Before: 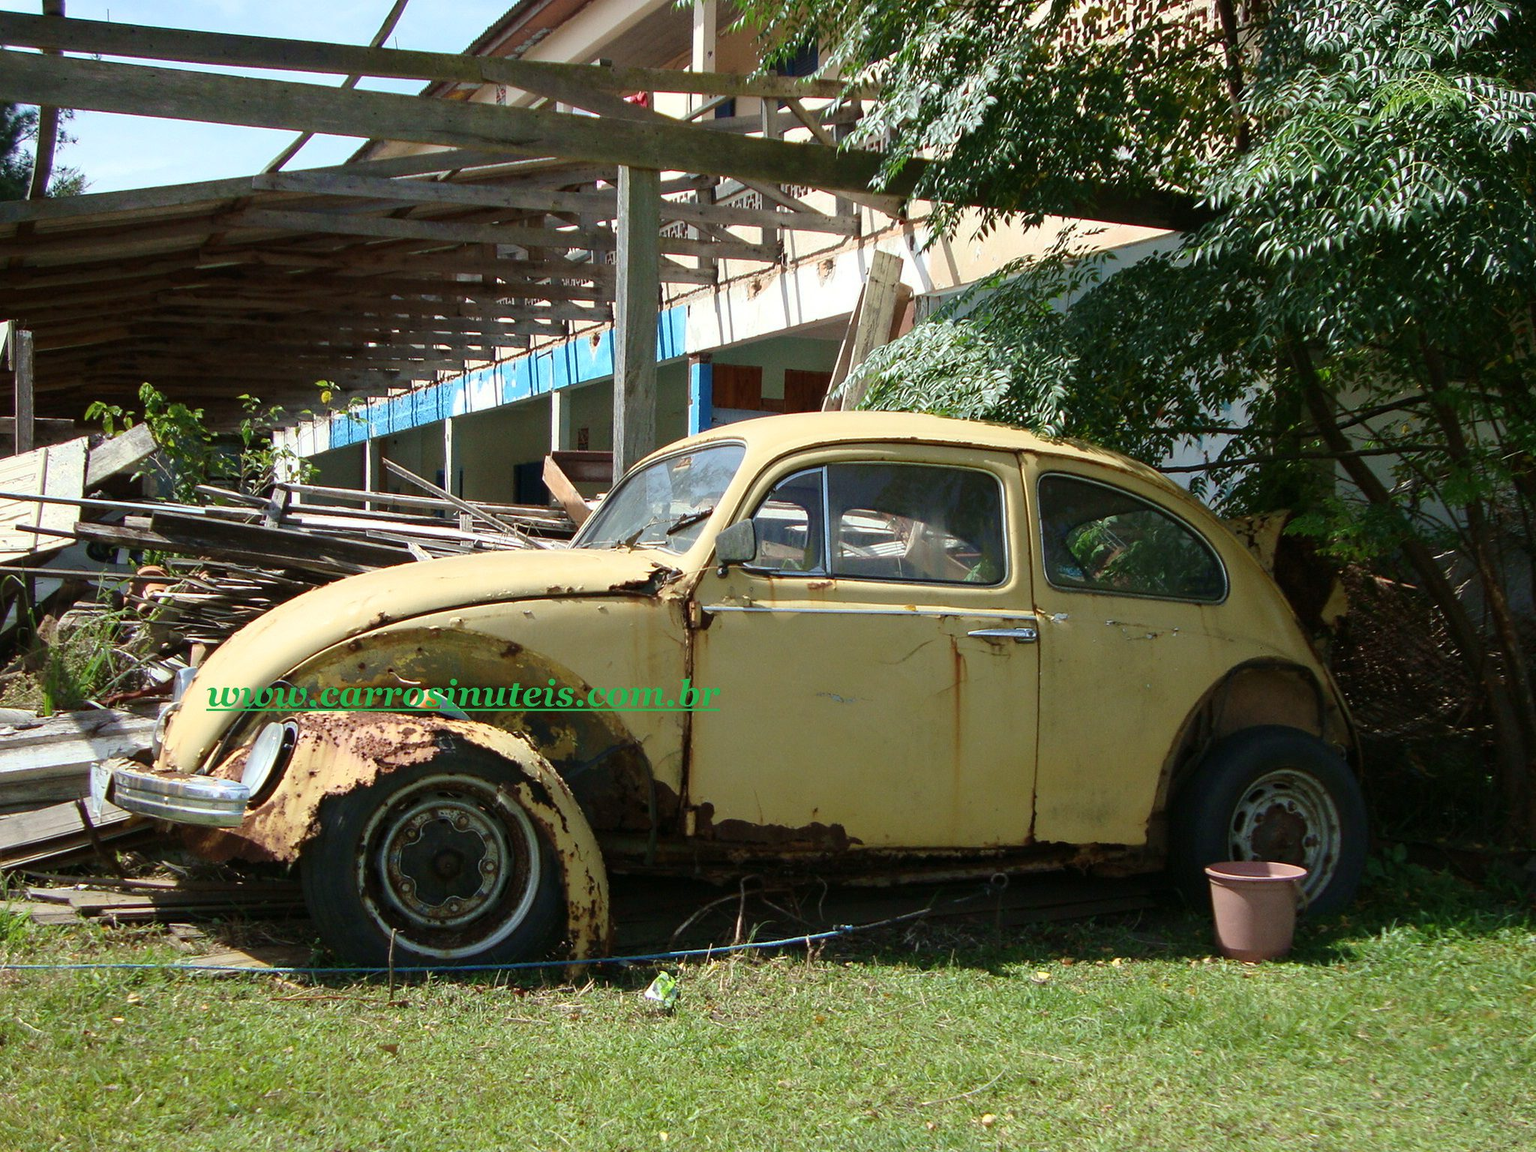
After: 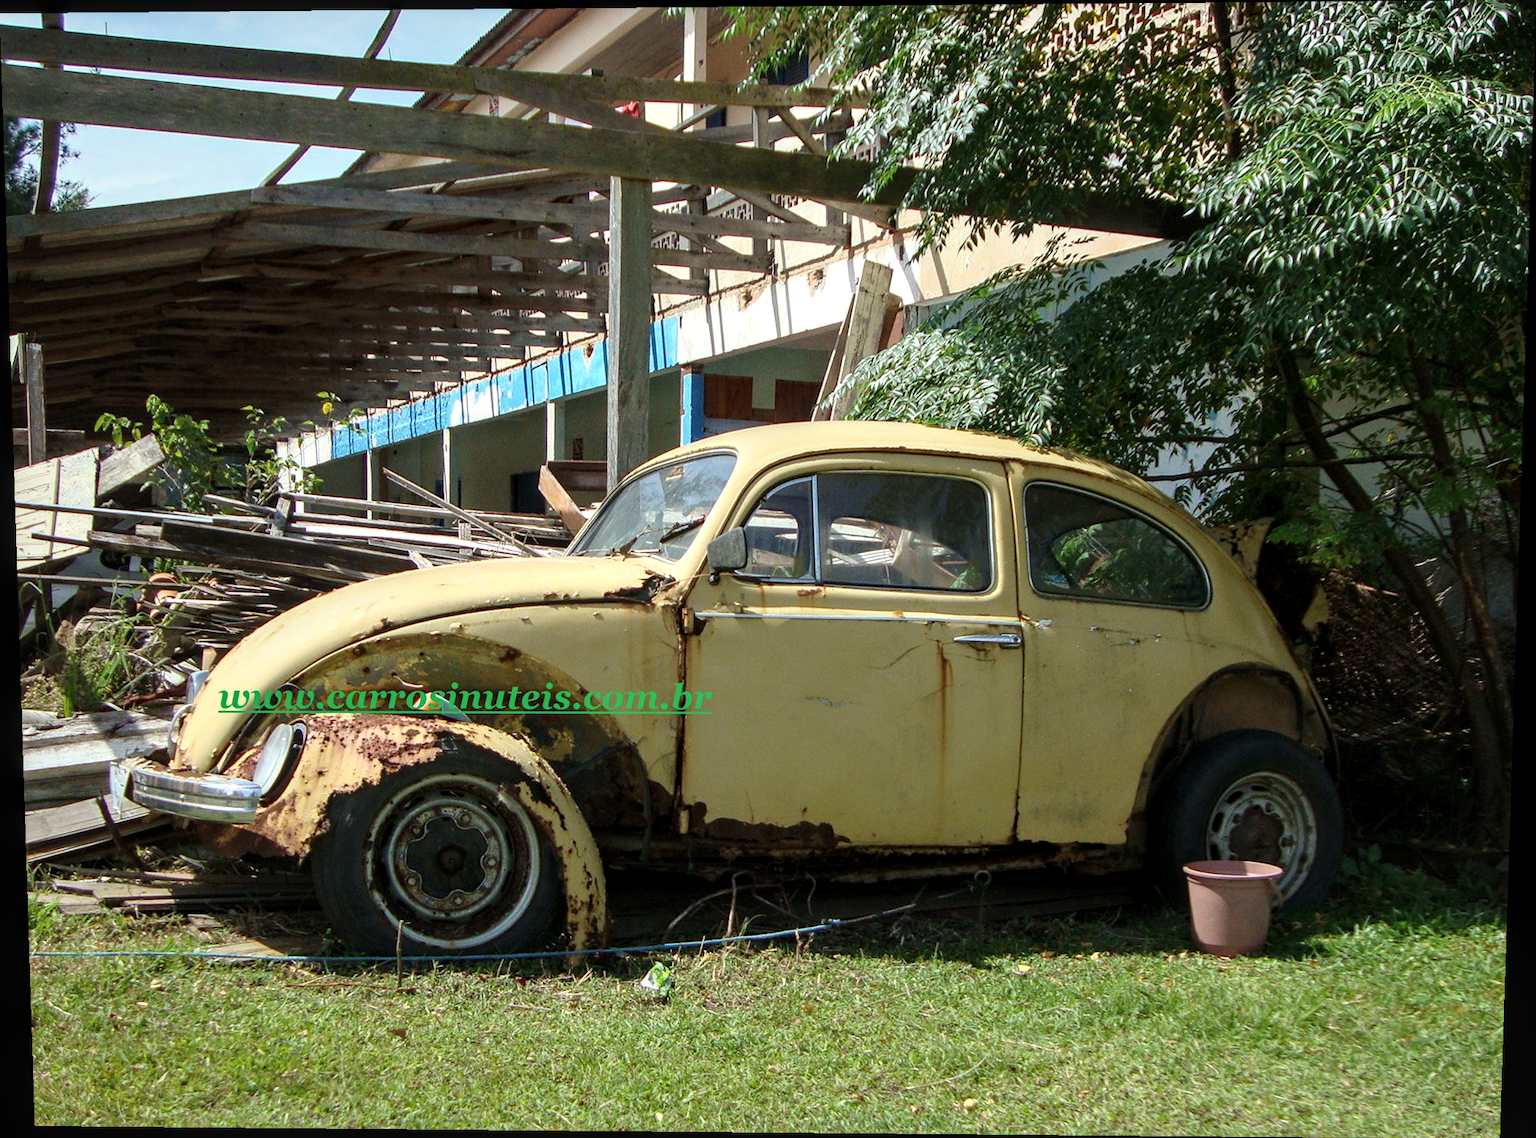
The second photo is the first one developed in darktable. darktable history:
levels: levels [0.016, 0.492, 0.969]
rotate and perspective: lens shift (vertical) 0.048, lens shift (horizontal) -0.024, automatic cropping off
local contrast: on, module defaults
